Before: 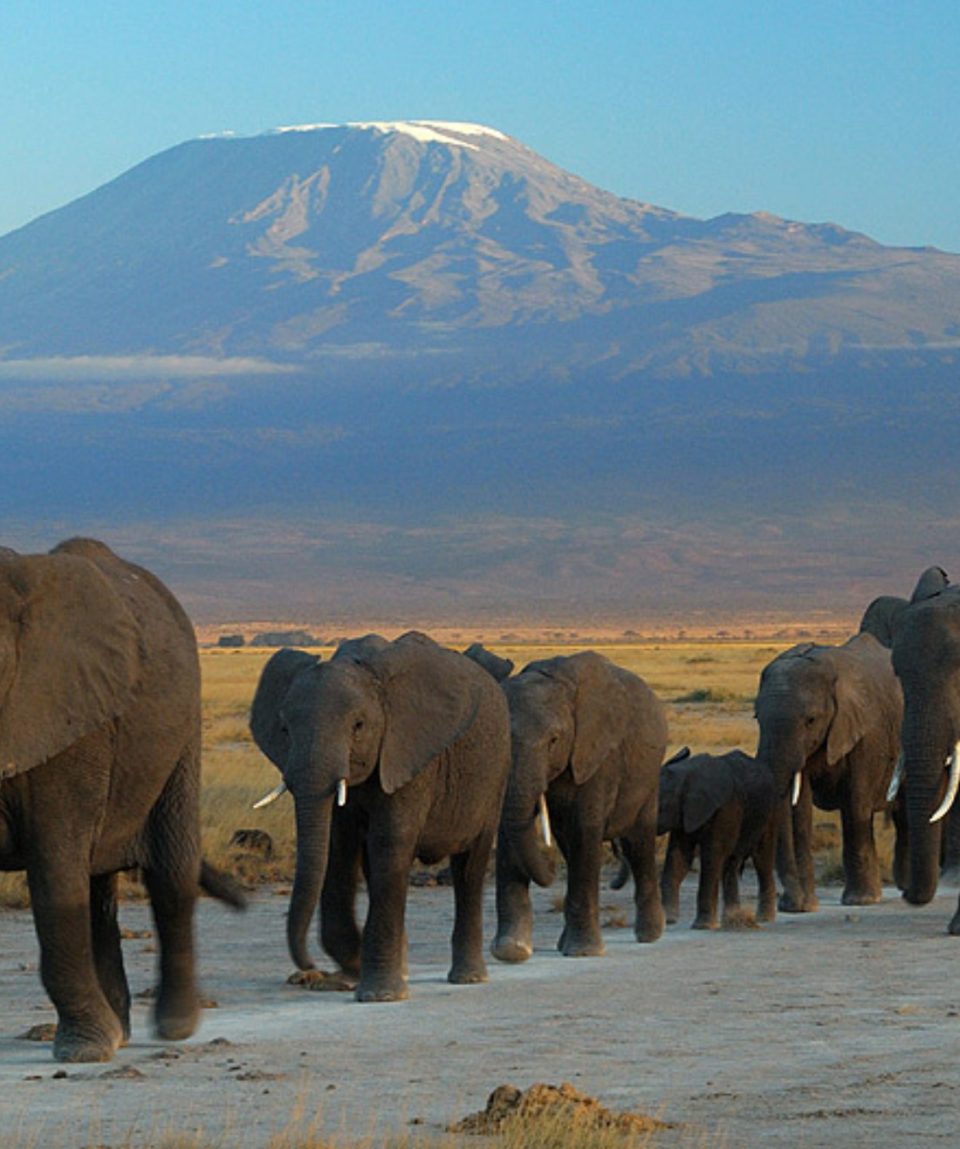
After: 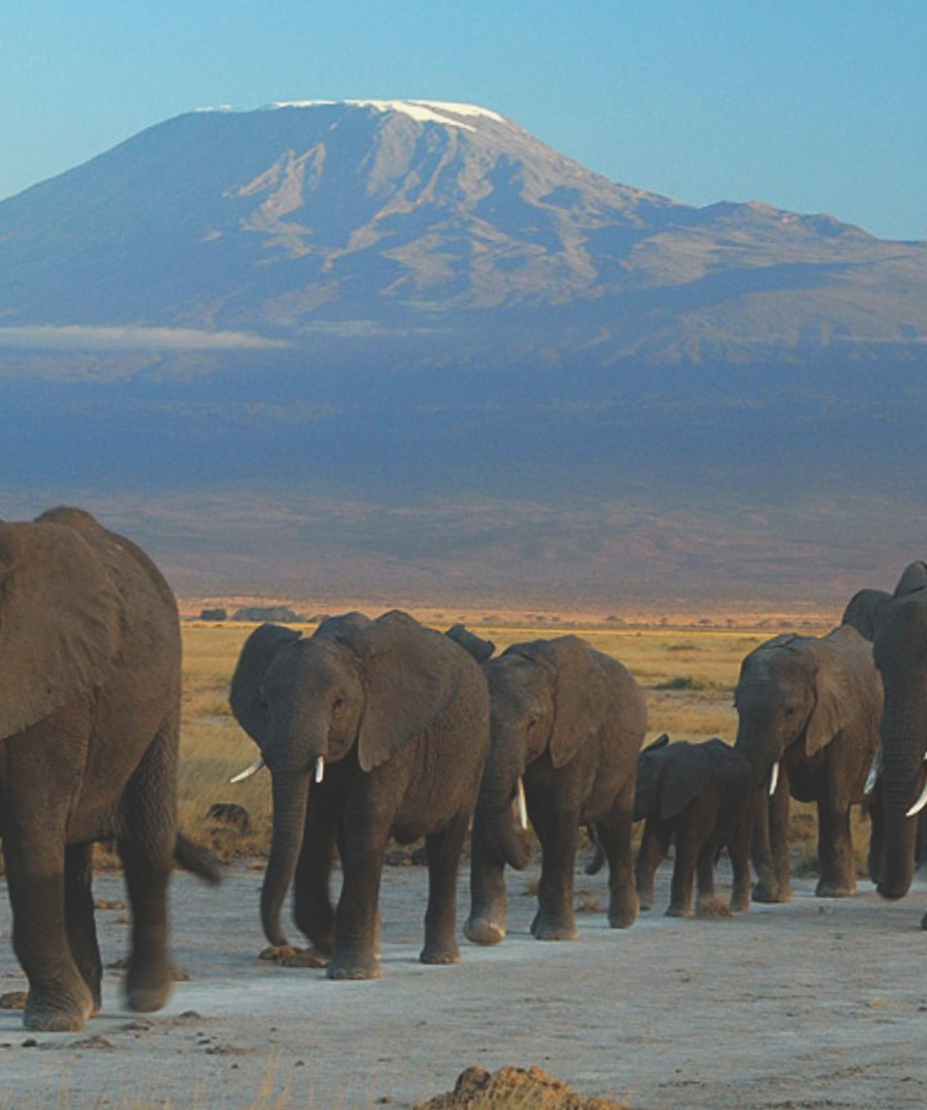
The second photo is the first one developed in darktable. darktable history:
crop and rotate: angle -1.69°
exposure: black level correction -0.025, exposure -0.117 EV, compensate highlight preservation false
